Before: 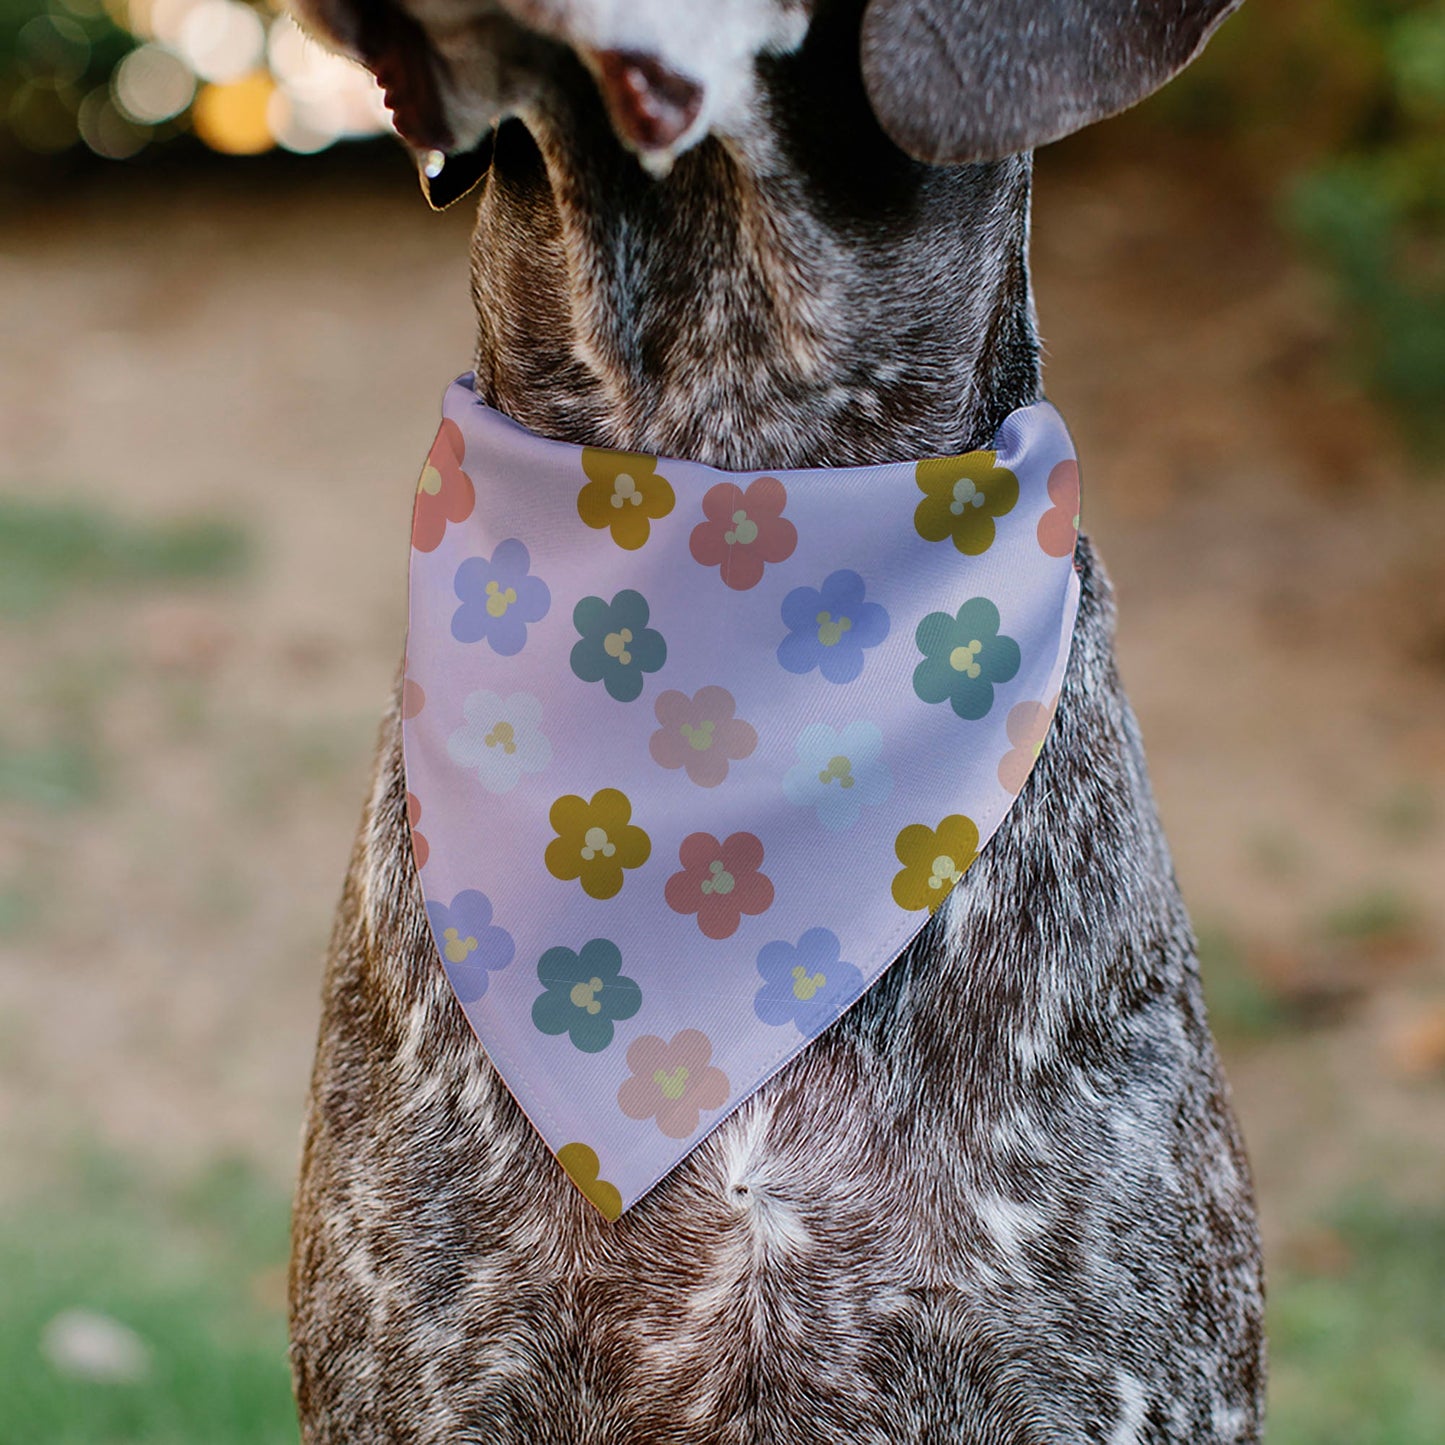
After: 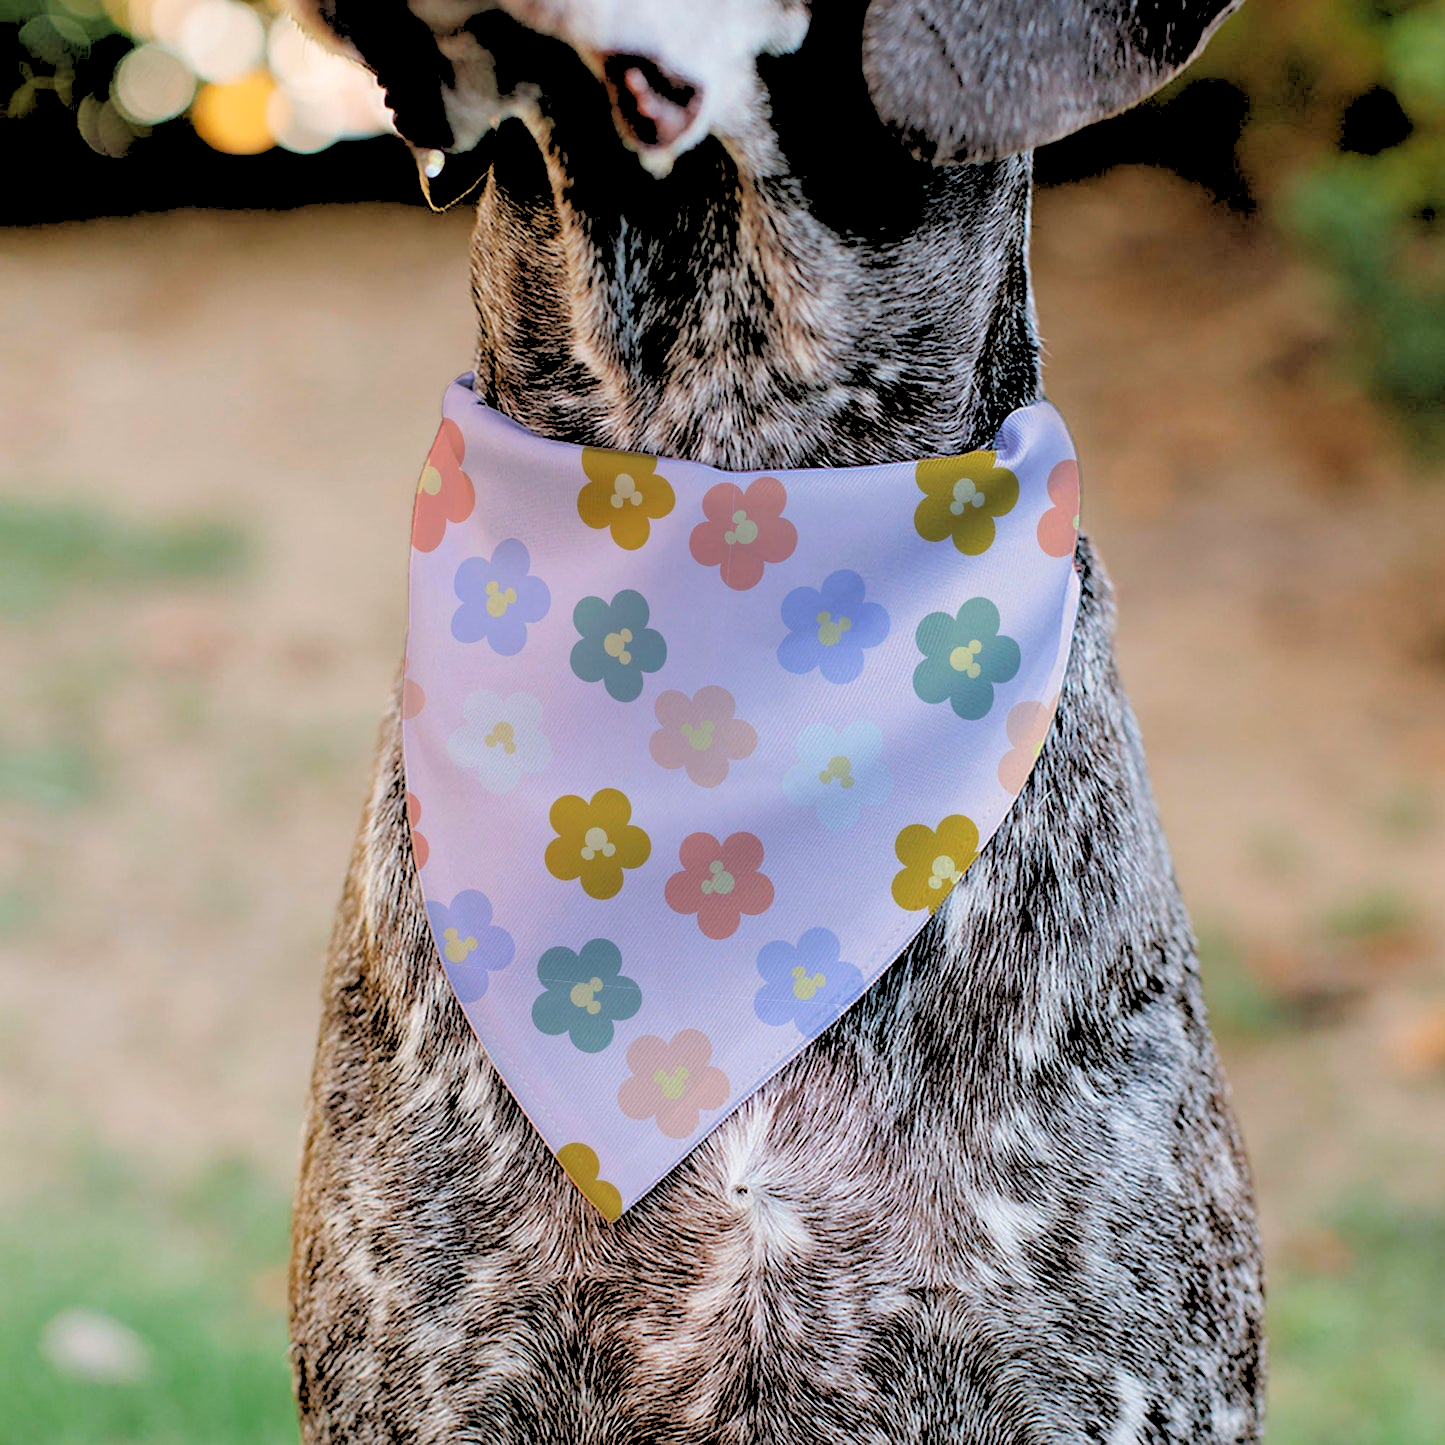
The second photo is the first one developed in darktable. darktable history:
rgb levels: levels [[0.027, 0.429, 0.996], [0, 0.5, 1], [0, 0.5, 1]]
